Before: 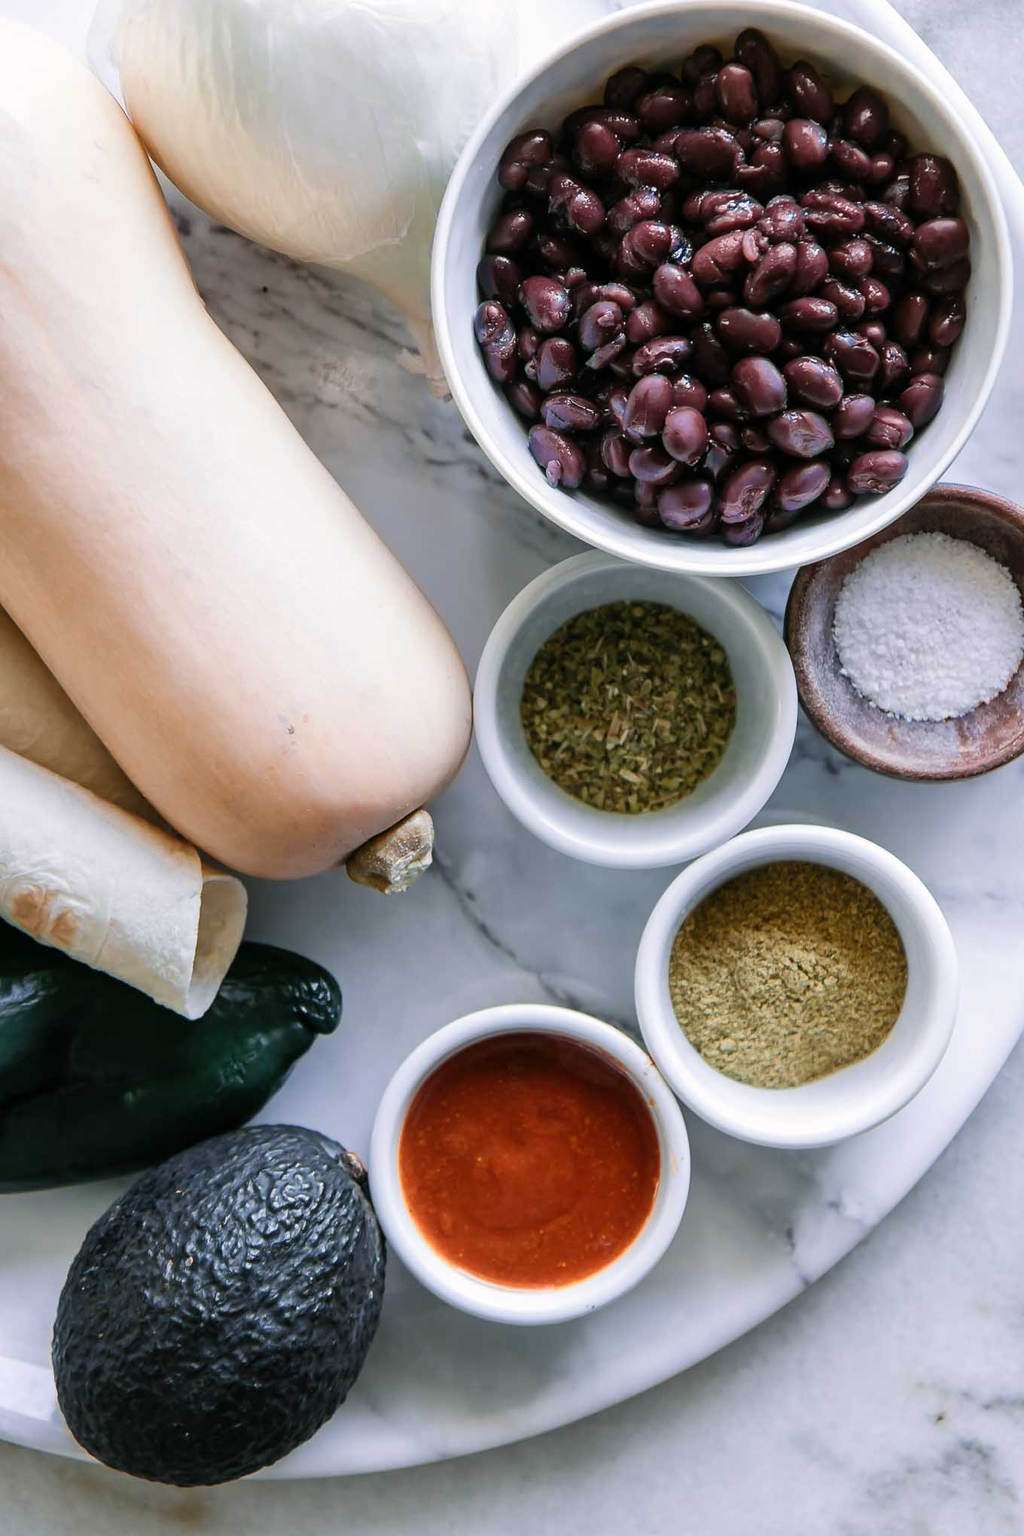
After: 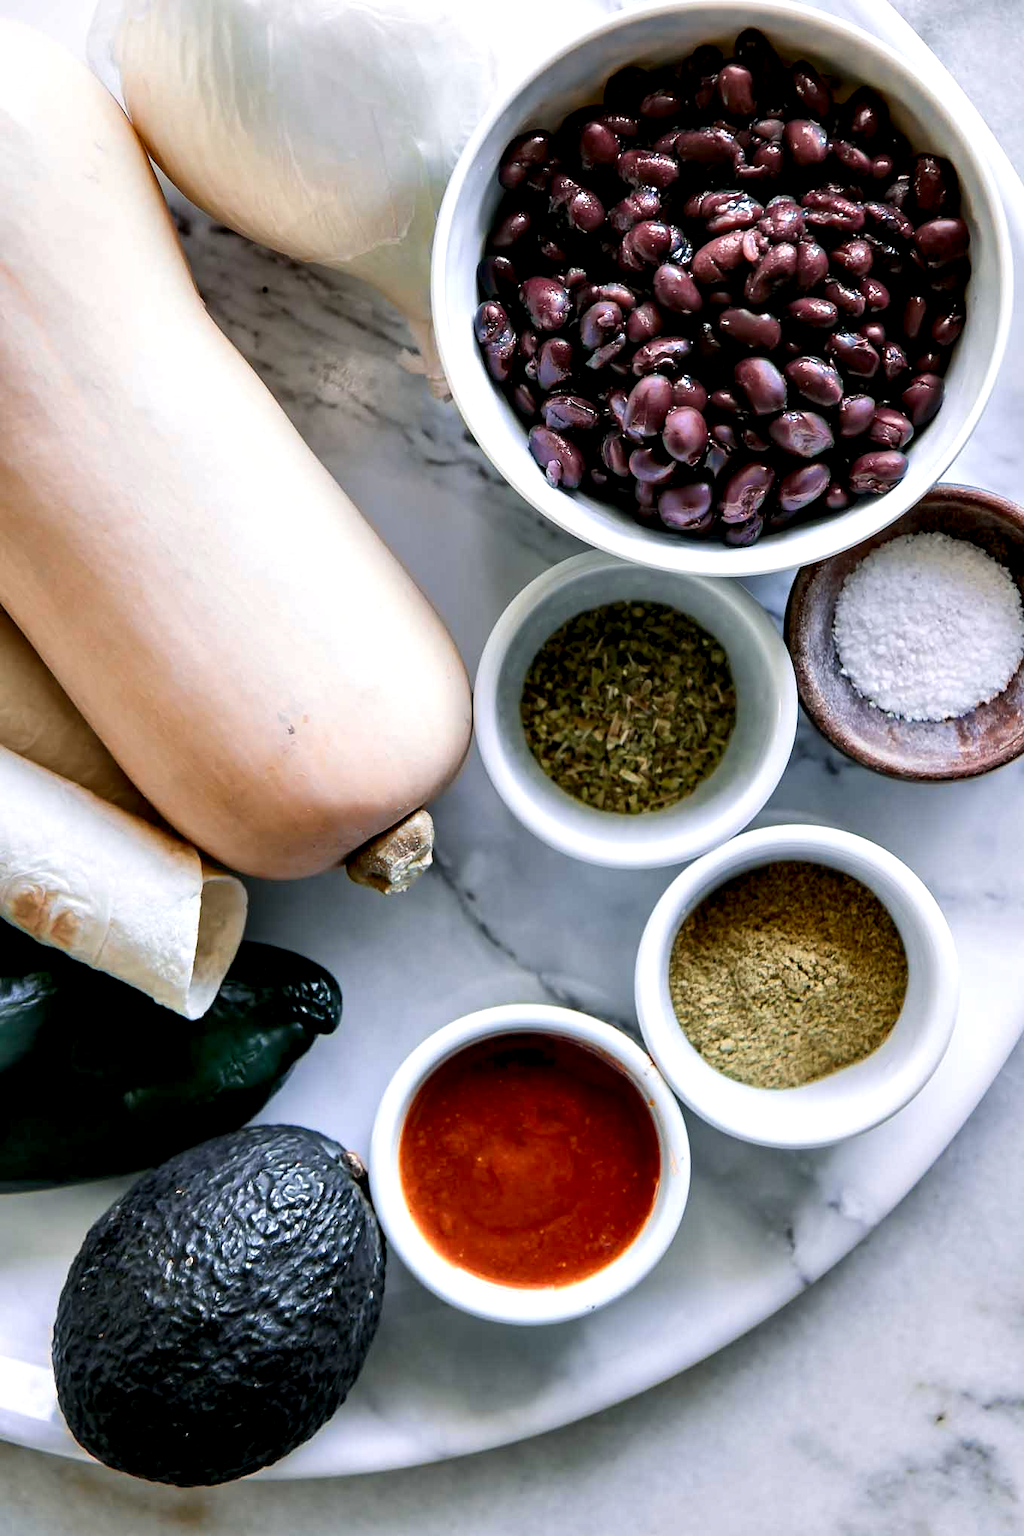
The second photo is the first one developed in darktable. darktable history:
contrast equalizer: octaves 7, y [[0.6 ×6], [0.55 ×6], [0 ×6], [0 ×6], [0 ×6]], mix 0.777
color zones: curves: ch1 [(0, 0.513) (0.143, 0.524) (0.286, 0.511) (0.429, 0.506) (0.571, 0.503) (0.714, 0.503) (0.857, 0.508) (1, 0.513)]
tone equalizer: -8 EV 0.074 EV
